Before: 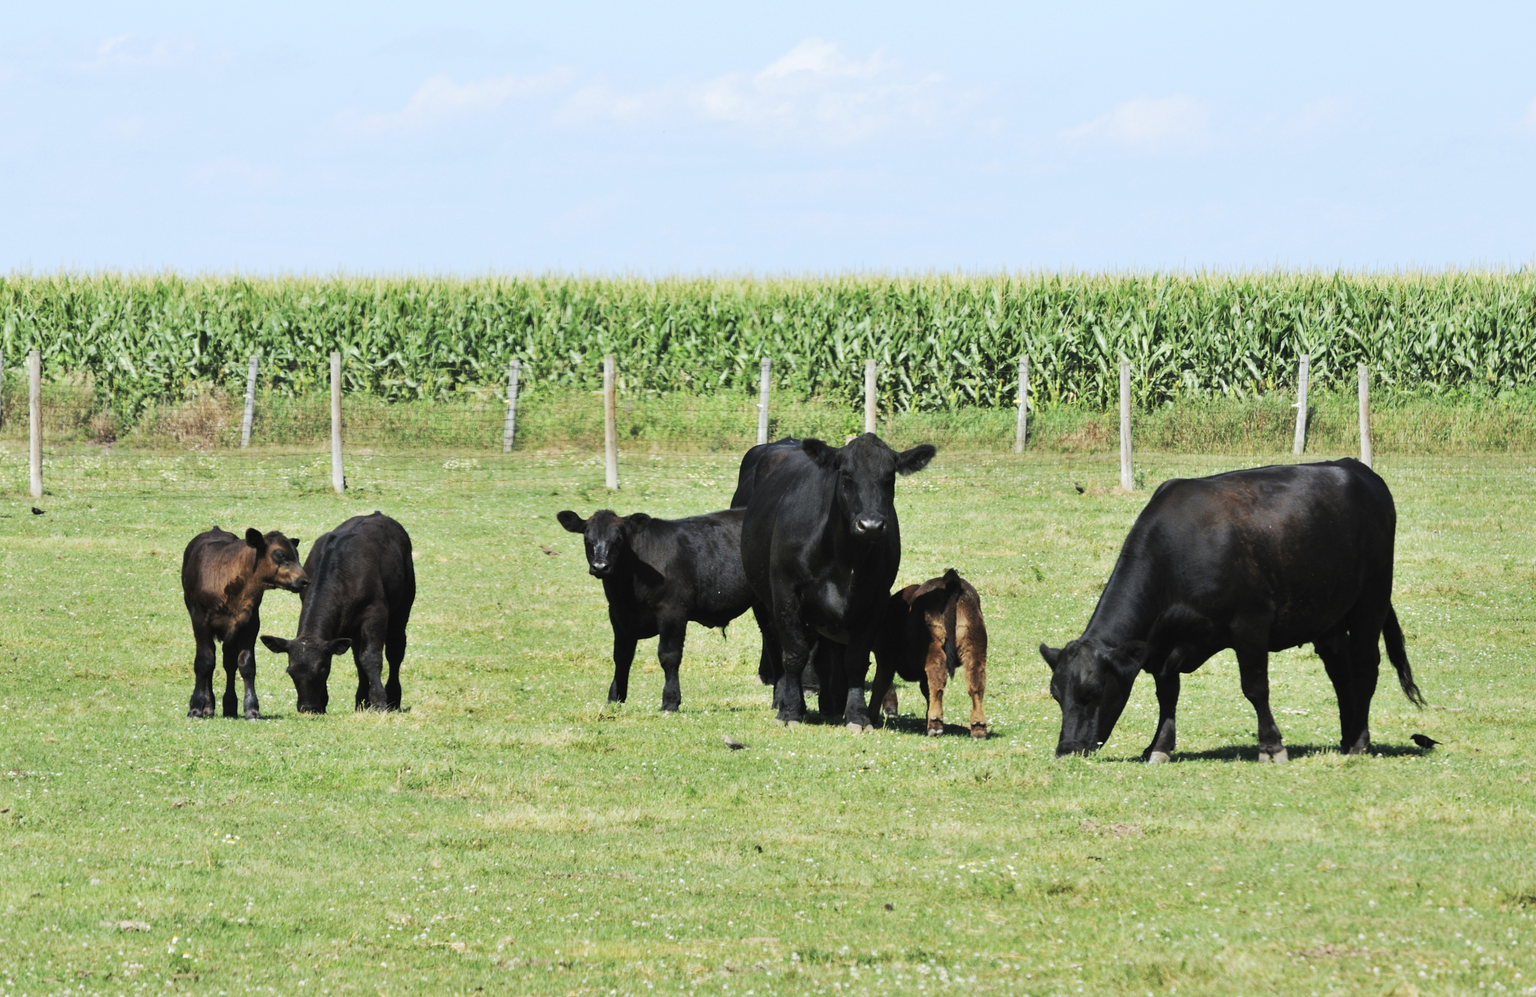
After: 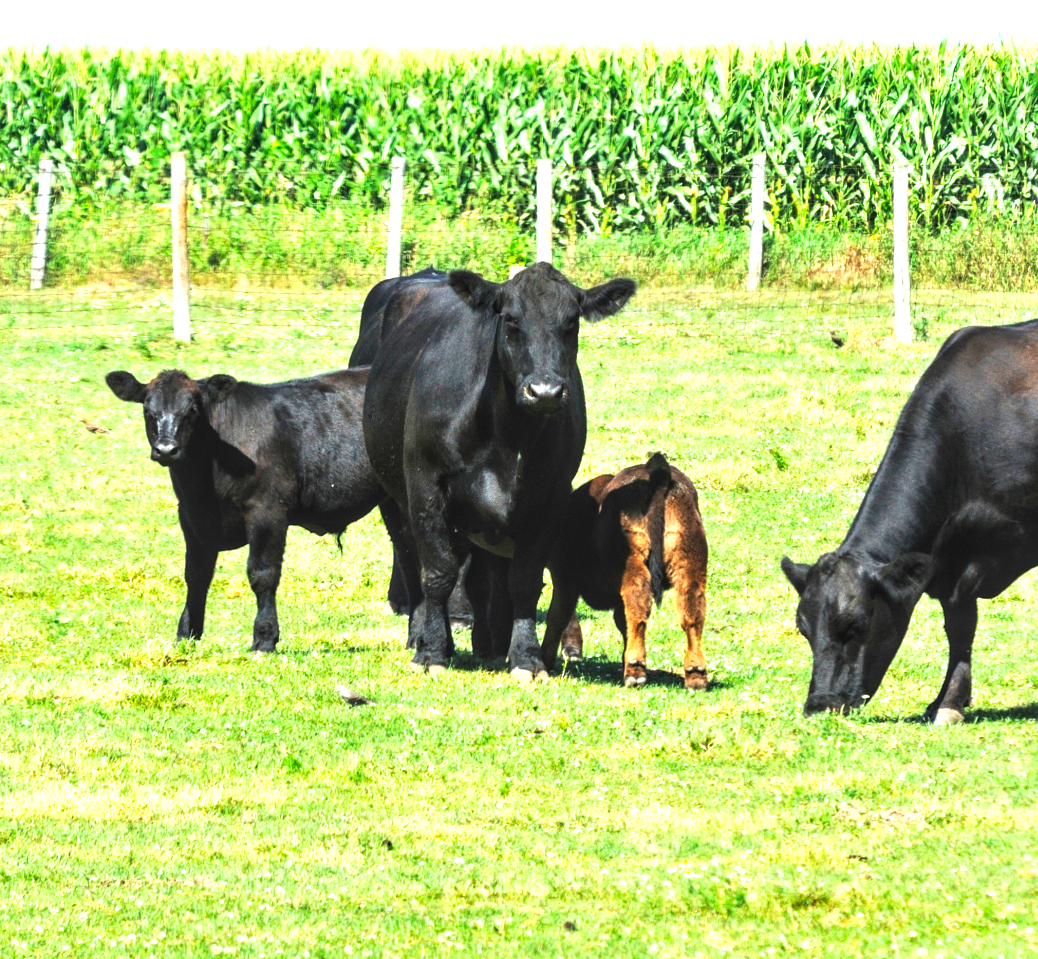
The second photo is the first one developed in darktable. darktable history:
local contrast: detail 130%
color balance rgb: perceptual saturation grading › global saturation 25%, global vibrance 10%
crop: left 31.379%, top 24.658%, right 20.326%, bottom 6.628%
exposure: black level correction 0, exposure 1.1 EV, compensate exposure bias true, compensate highlight preservation false
